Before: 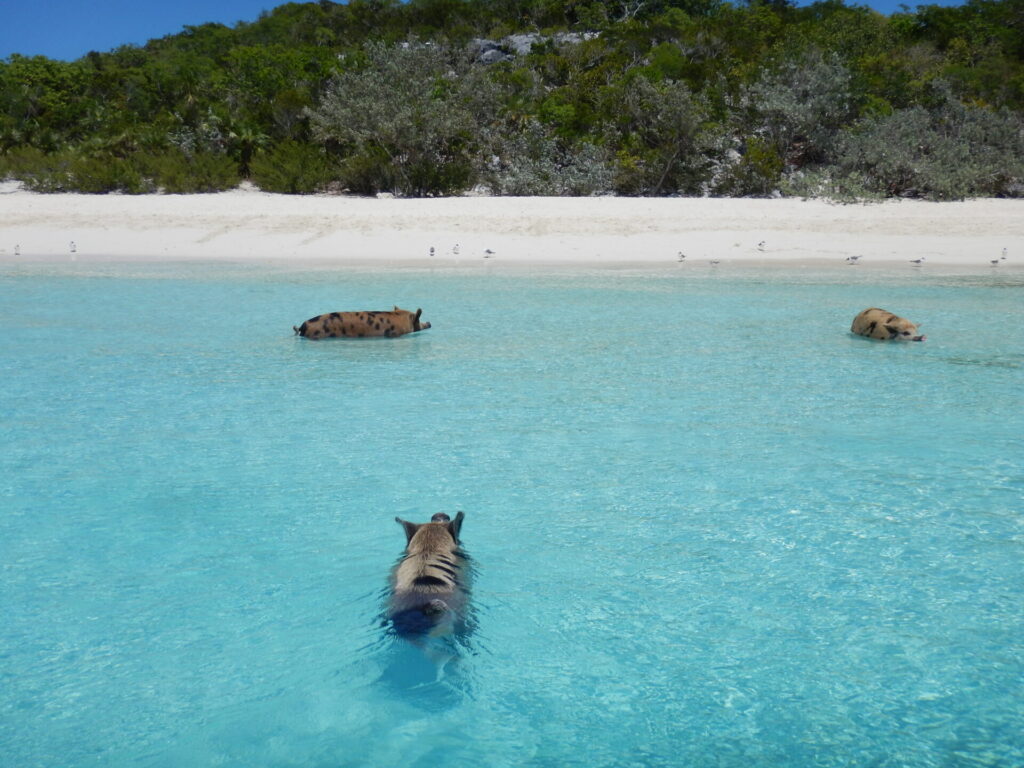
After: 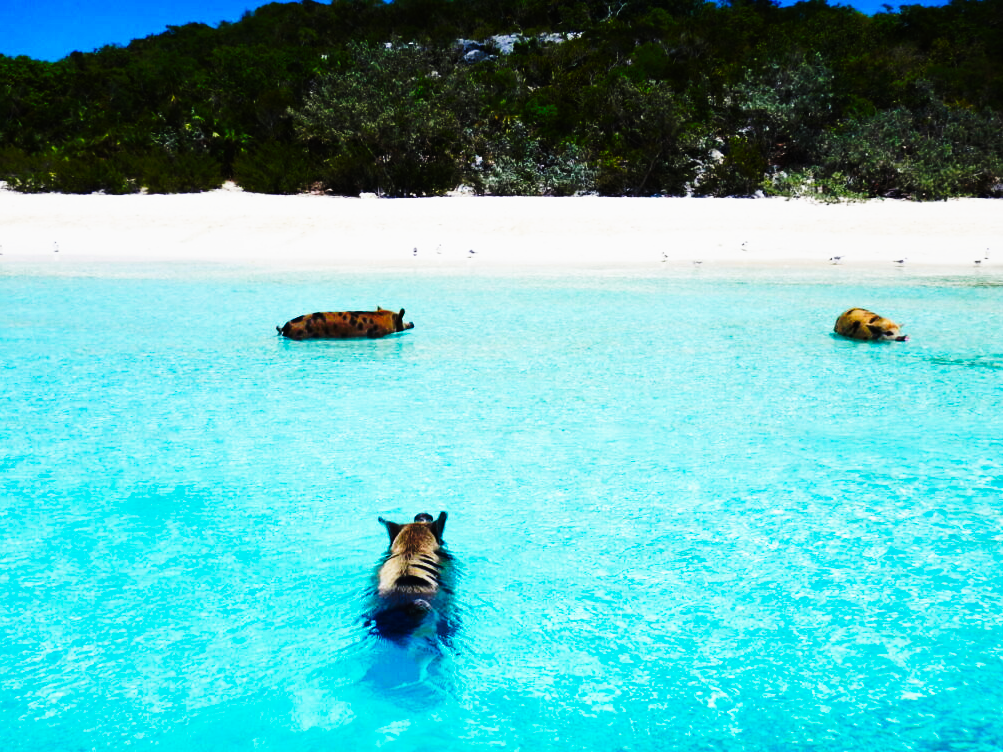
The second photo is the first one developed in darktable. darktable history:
tone curve: curves: ch0 [(0, 0) (0.003, 0.004) (0.011, 0.006) (0.025, 0.008) (0.044, 0.012) (0.069, 0.017) (0.1, 0.021) (0.136, 0.029) (0.177, 0.043) (0.224, 0.062) (0.277, 0.108) (0.335, 0.166) (0.399, 0.301) (0.468, 0.467) (0.543, 0.64) (0.623, 0.803) (0.709, 0.908) (0.801, 0.969) (0.898, 0.988) (1, 1)], preserve colors none
crop: left 1.743%, right 0.268%, bottom 2.011%
color balance rgb: perceptual saturation grading › global saturation 20%, global vibrance 20%
